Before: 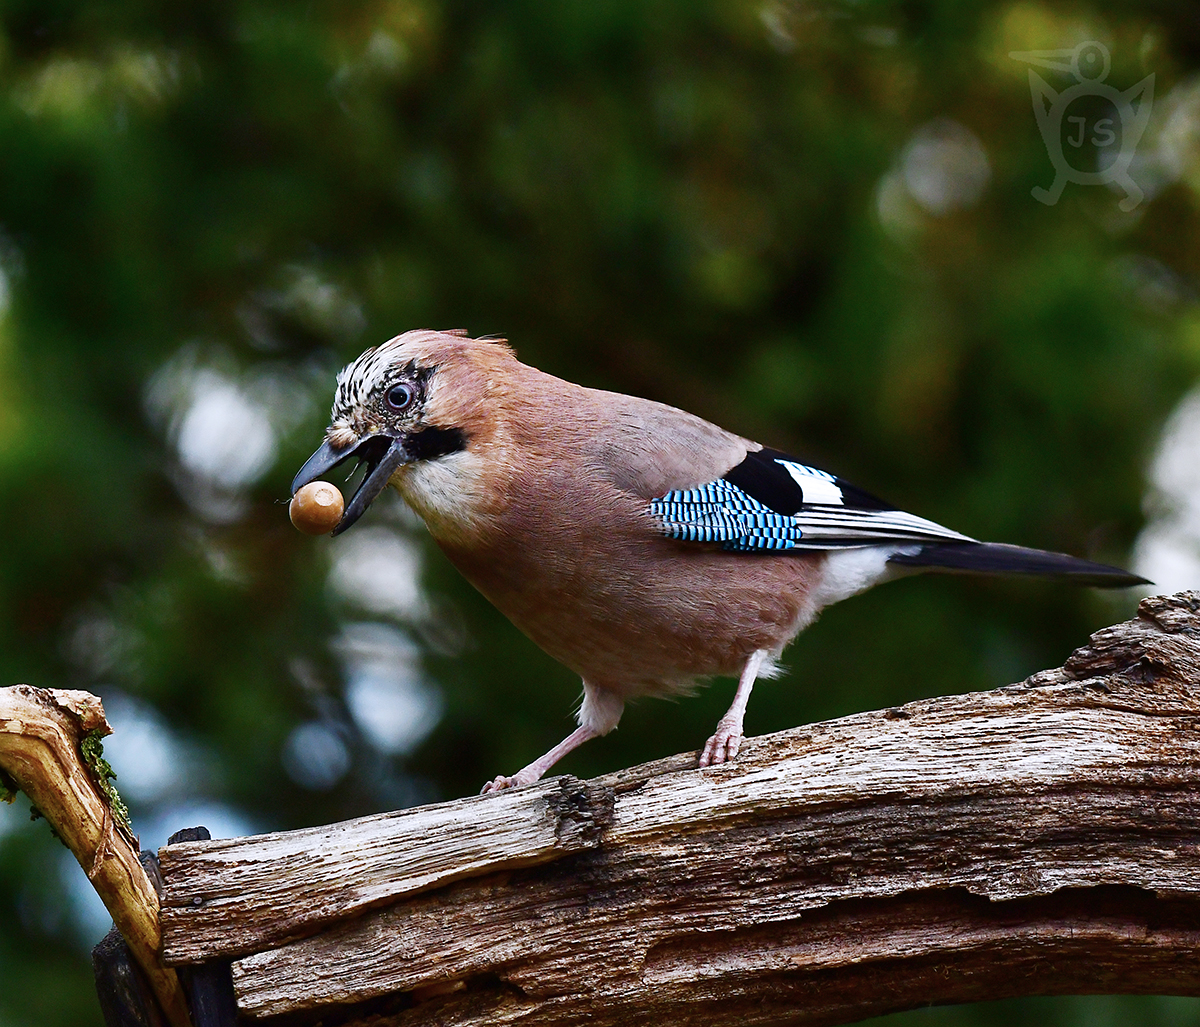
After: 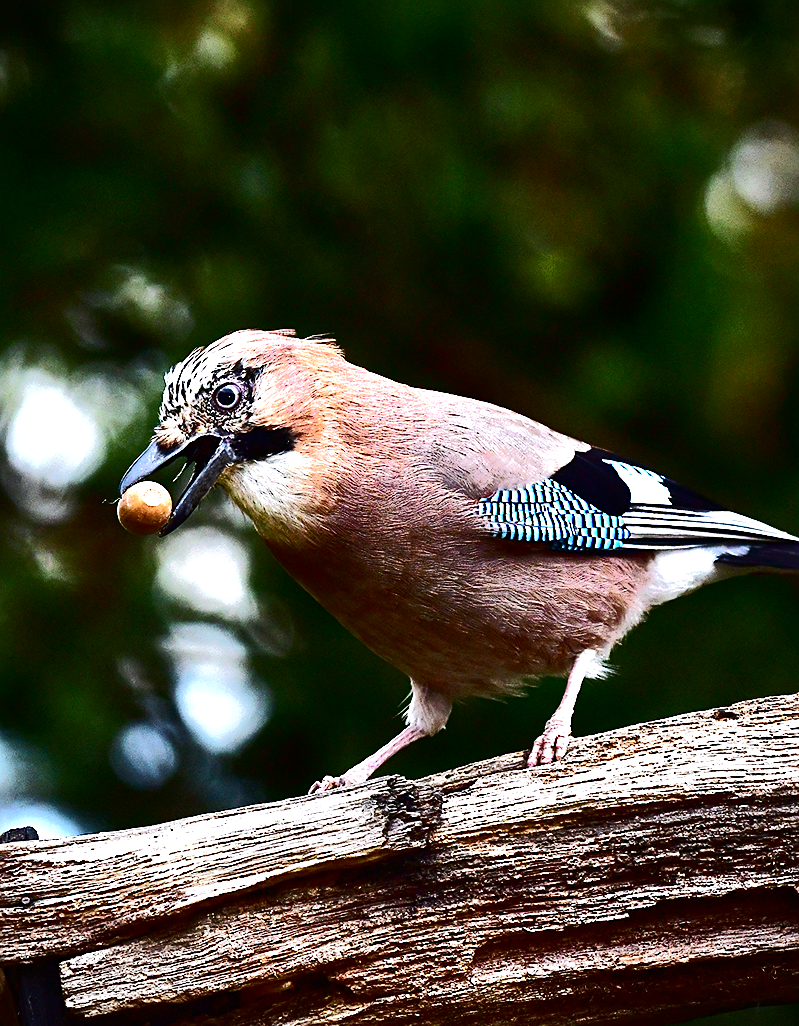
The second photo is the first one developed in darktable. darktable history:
vignetting: fall-off start 92.71%
crop and rotate: left 14.392%, right 18.963%
tone curve: curves: ch0 [(0, 0) (0.003, 0.006) (0.011, 0.006) (0.025, 0.008) (0.044, 0.014) (0.069, 0.02) (0.1, 0.025) (0.136, 0.037) (0.177, 0.053) (0.224, 0.086) (0.277, 0.13) (0.335, 0.189) (0.399, 0.253) (0.468, 0.375) (0.543, 0.521) (0.623, 0.671) (0.709, 0.789) (0.801, 0.841) (0.898, 0.889) (1, 1)], color space Lab, independent channels, preserve colors none
local contrast: mode bilateral grid, contrast 99, coarseness 99, detail 107%, midtone range 0.2
exposure: black level correction 0, exposure 1.106 EV, compensate highlight preservation false
sharpen: on, module defaults
